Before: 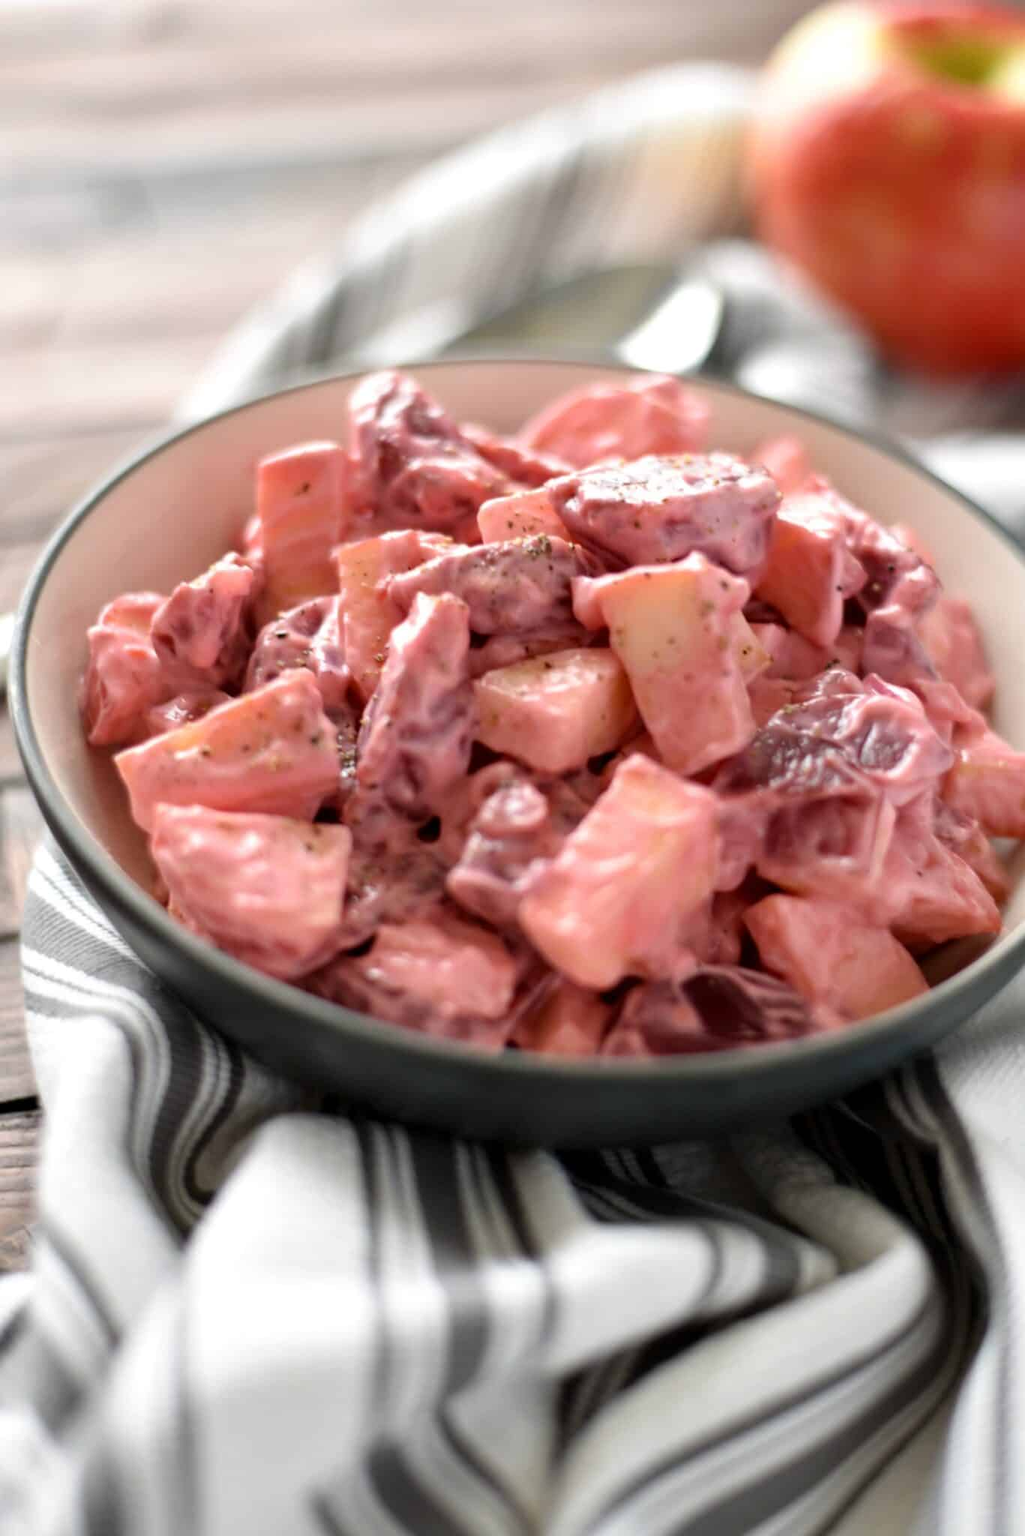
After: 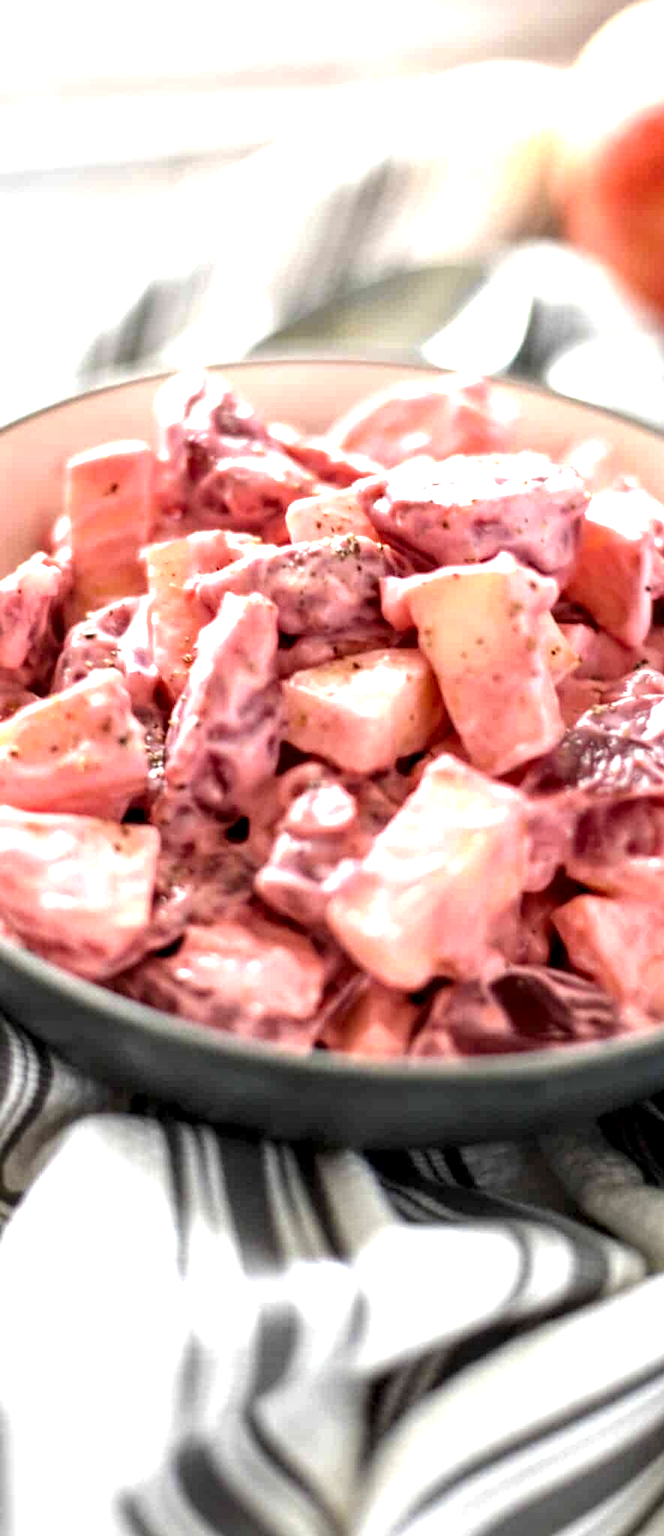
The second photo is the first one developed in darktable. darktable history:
crop and rotate: left 18.766%, right 16.387%
local contrast: detail 150%
exposure: black level correction 0, exposure 1 EV, compensate highlight preservation false
